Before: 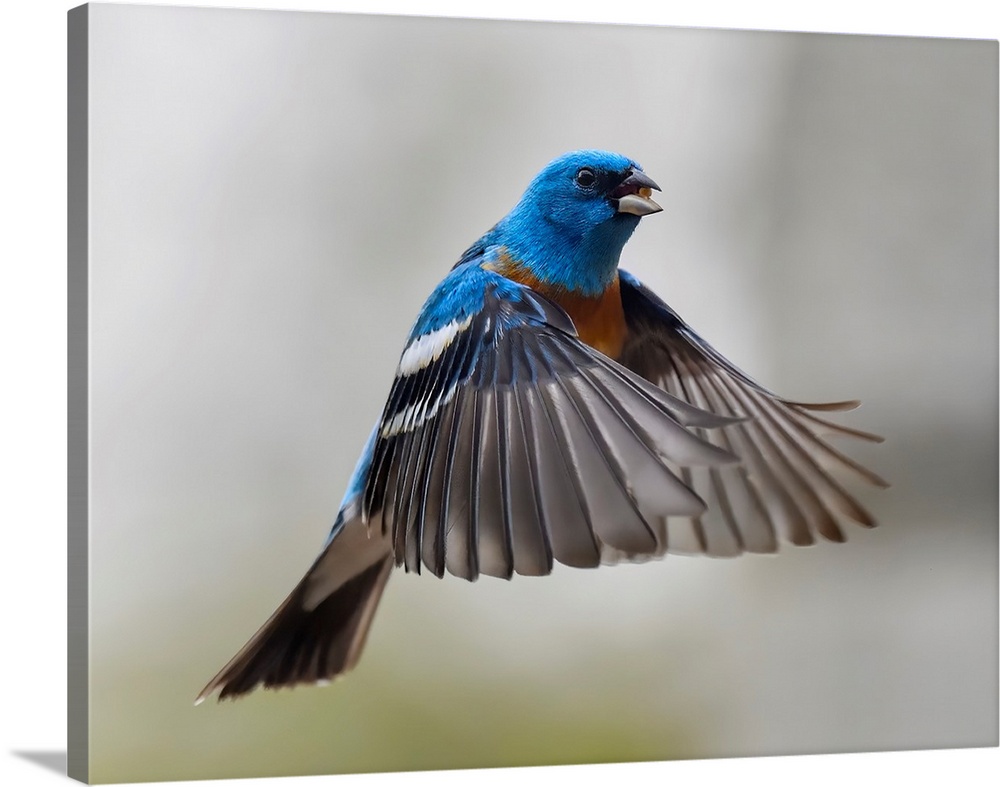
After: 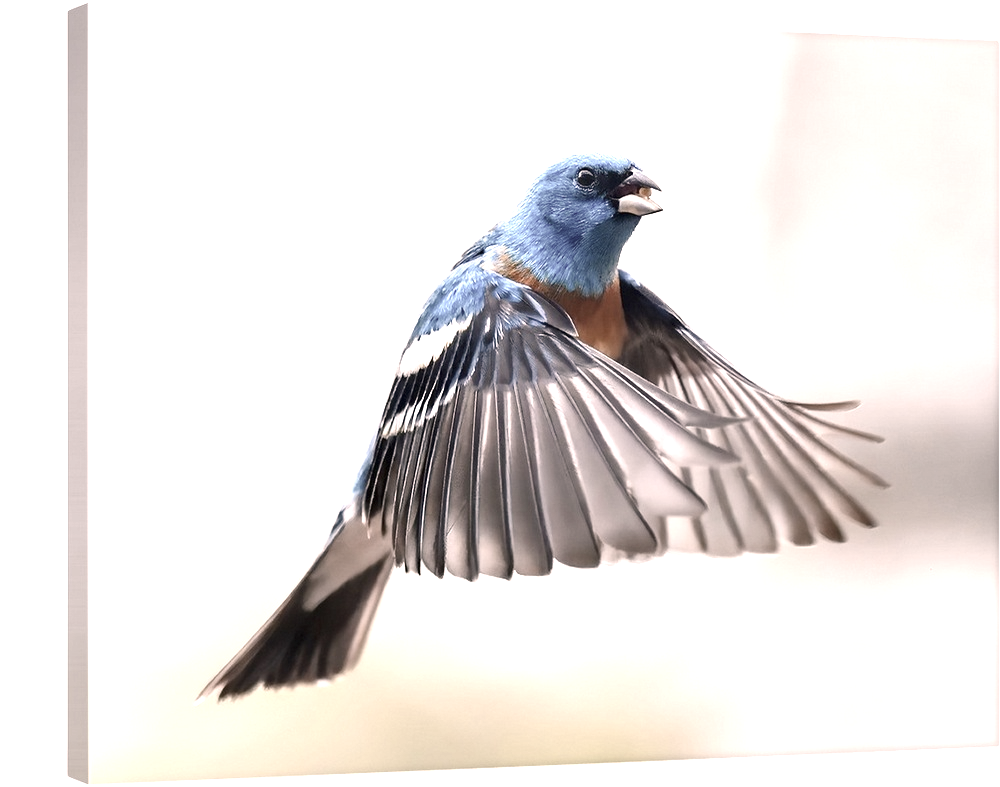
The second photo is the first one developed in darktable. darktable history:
color balance rgb: highlights gain › chroma 4.445%, highlights gain › hue 33.28°, linear chroma grading › global chroma -15.614%, perceptual saturation grading › global saturation -9.519%, perceptual saturation grading › highlights -26.956%, perceptual saturation grading › shadows 21.649%, global vibrance 9.614%
contrast brightness saturation: contrast 0.097, saturation -0.369
exposure: black level correction 0, exposure 1.618 EV, compensate highlight preservation false
